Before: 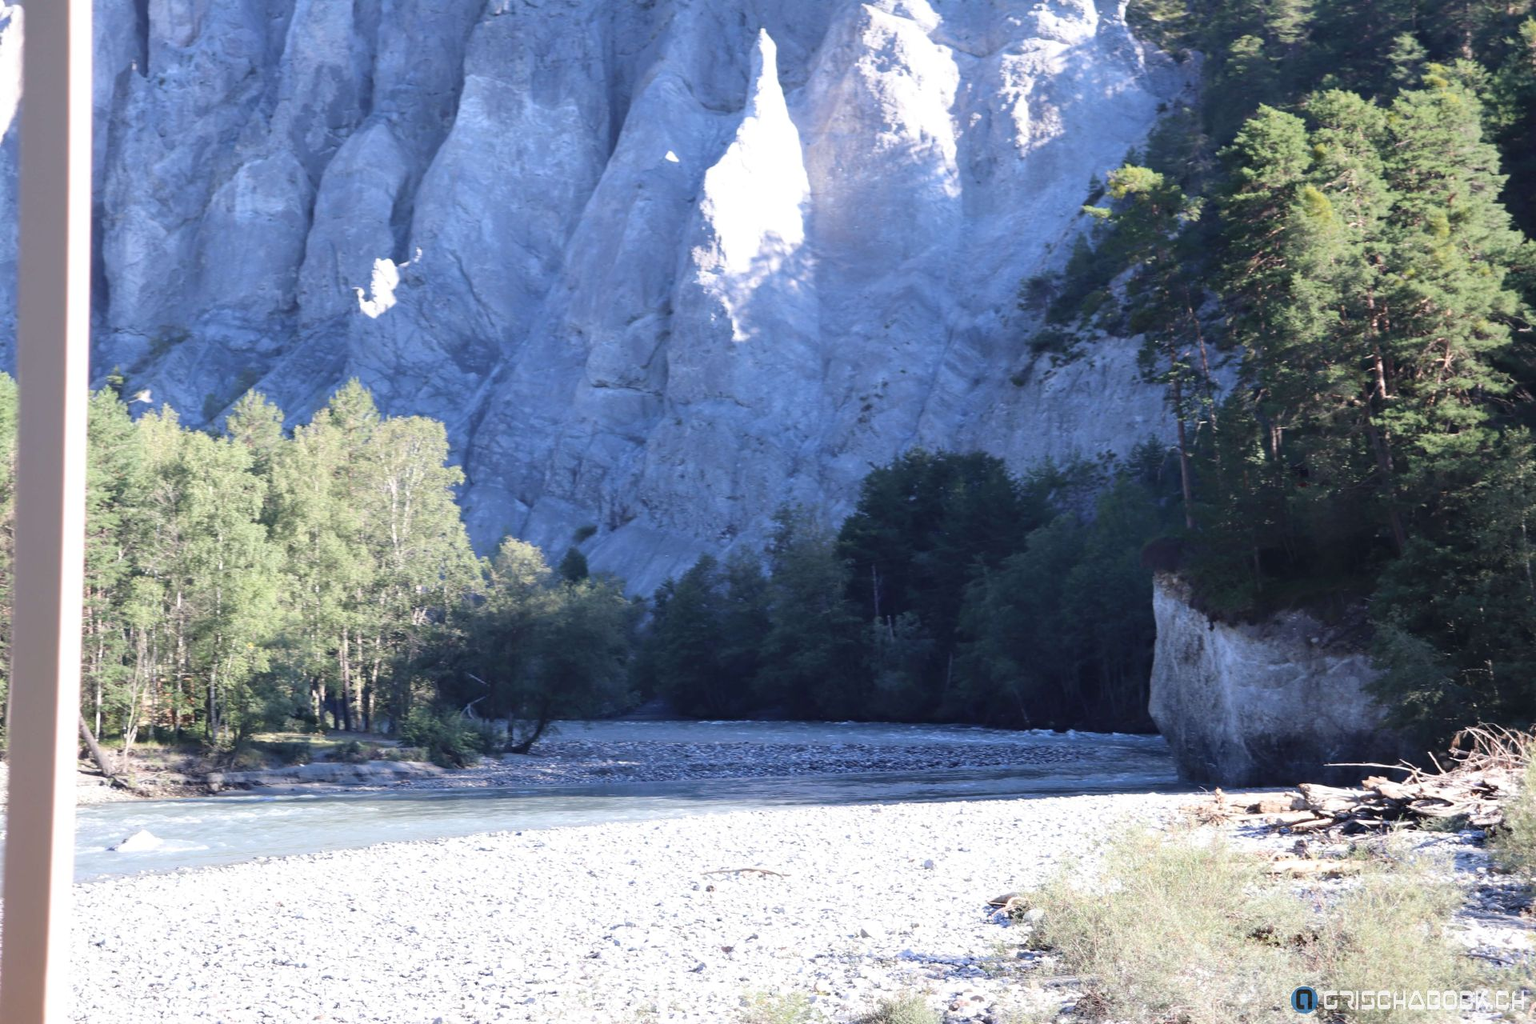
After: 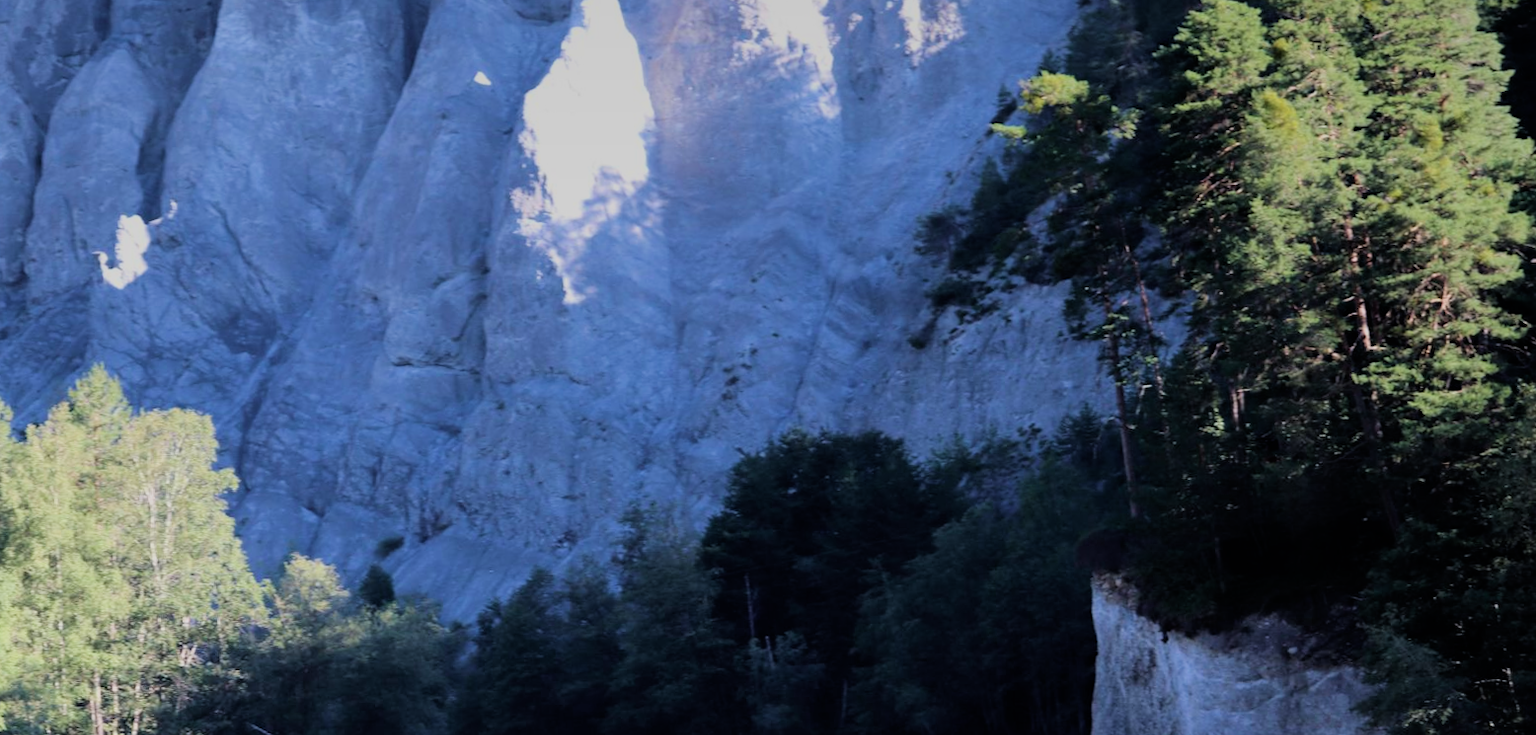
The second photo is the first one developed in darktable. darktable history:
color balance rgb: perceptual saturation grading › global saturation 10%, global vibrance 10%
rotate and perspective: rotation -1.77°, lens shift (horizontal) 0.004, automatic cropping off
filmic rgb: black relative exposure -5 EV, hardness 2.88, contrast 1.2
graduated density: rotation -0.352°, offset 57.64
crop: left 18.38%, top 11.092%, right 2.134%, bottom 33.217%
velvia: on, module defaults
